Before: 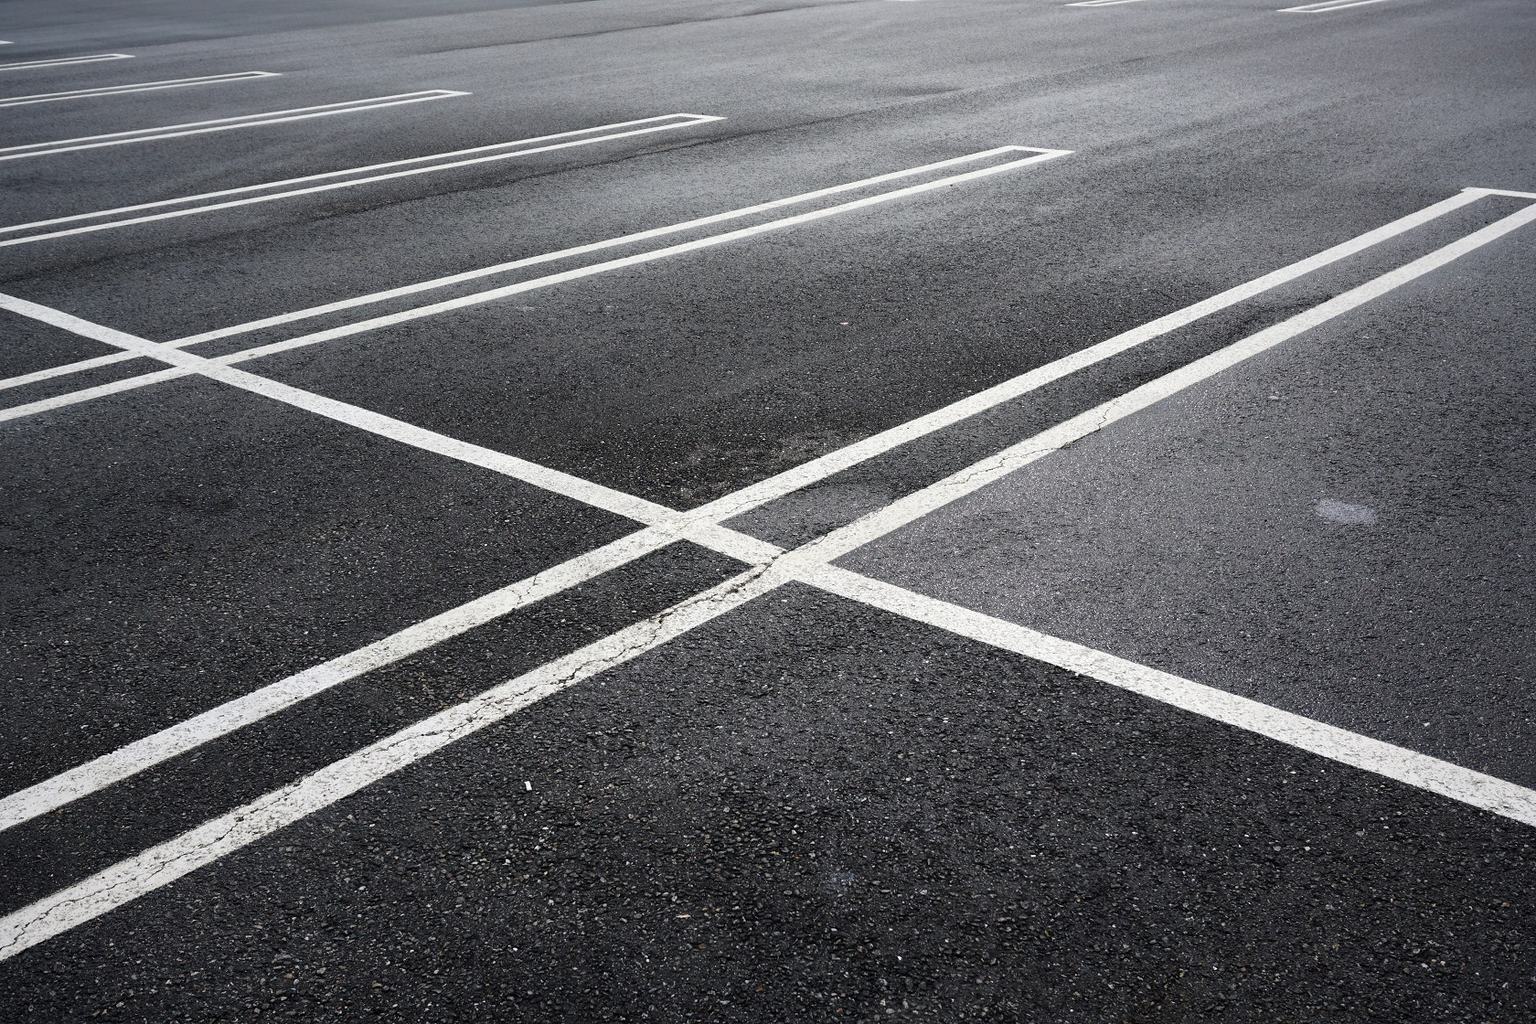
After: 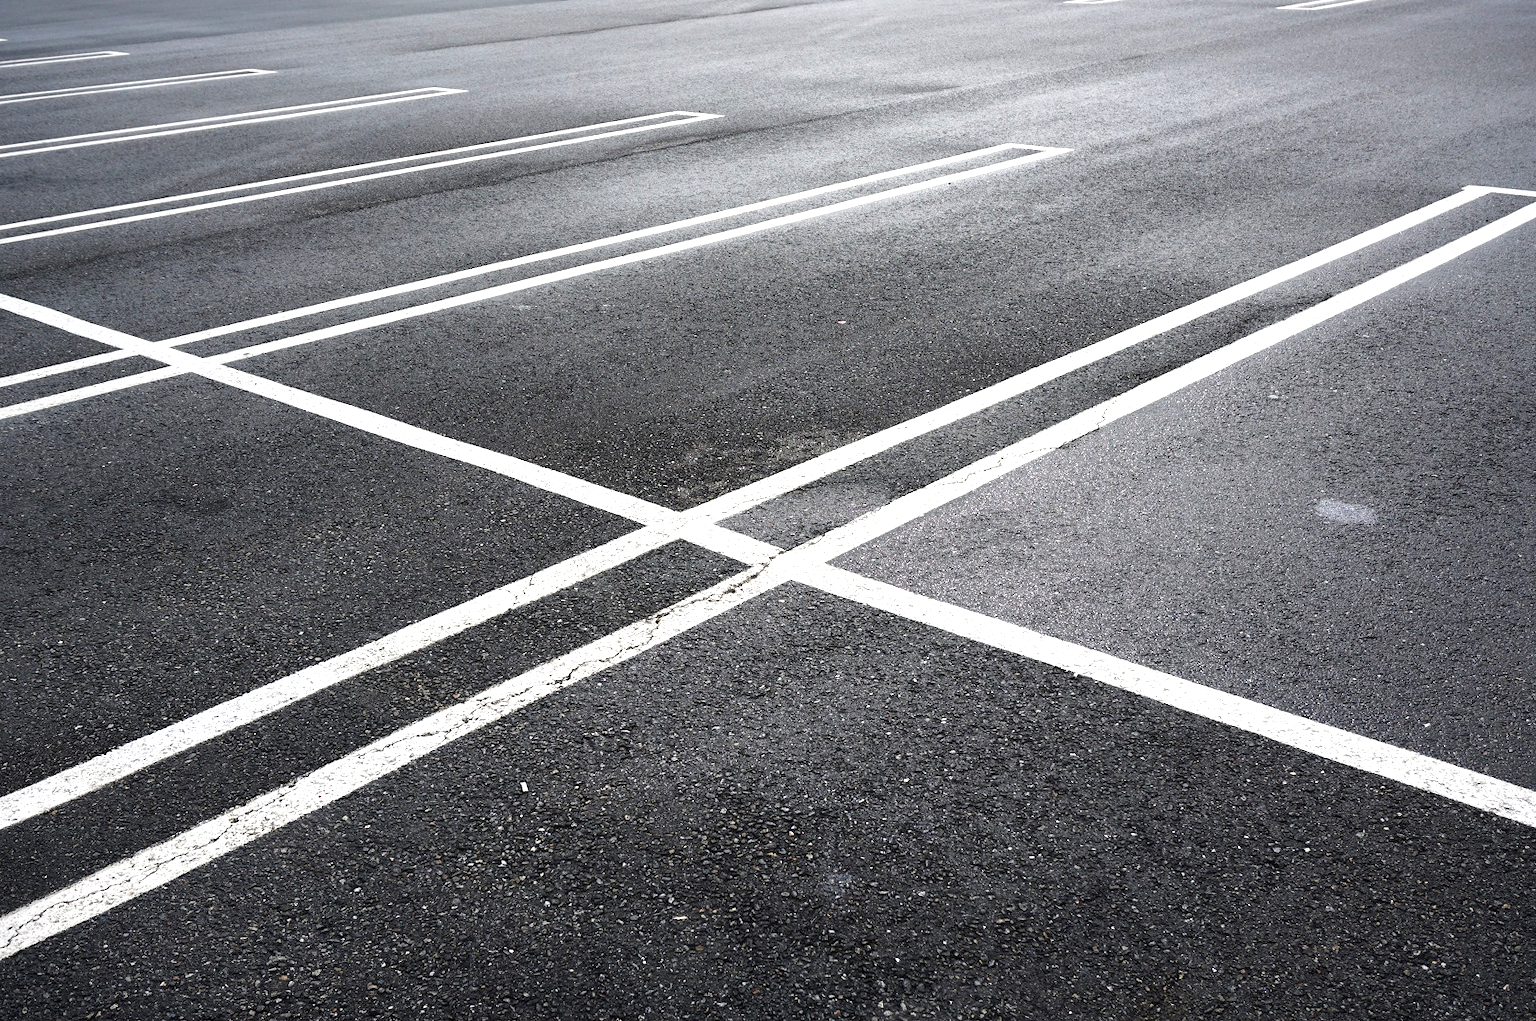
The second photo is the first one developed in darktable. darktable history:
exposure: black level correction 0, exposure 0.698 EV, compensate highlight preservation false
crop and rotate: left 0.471%, top 0.31%, bottom 0.396%
